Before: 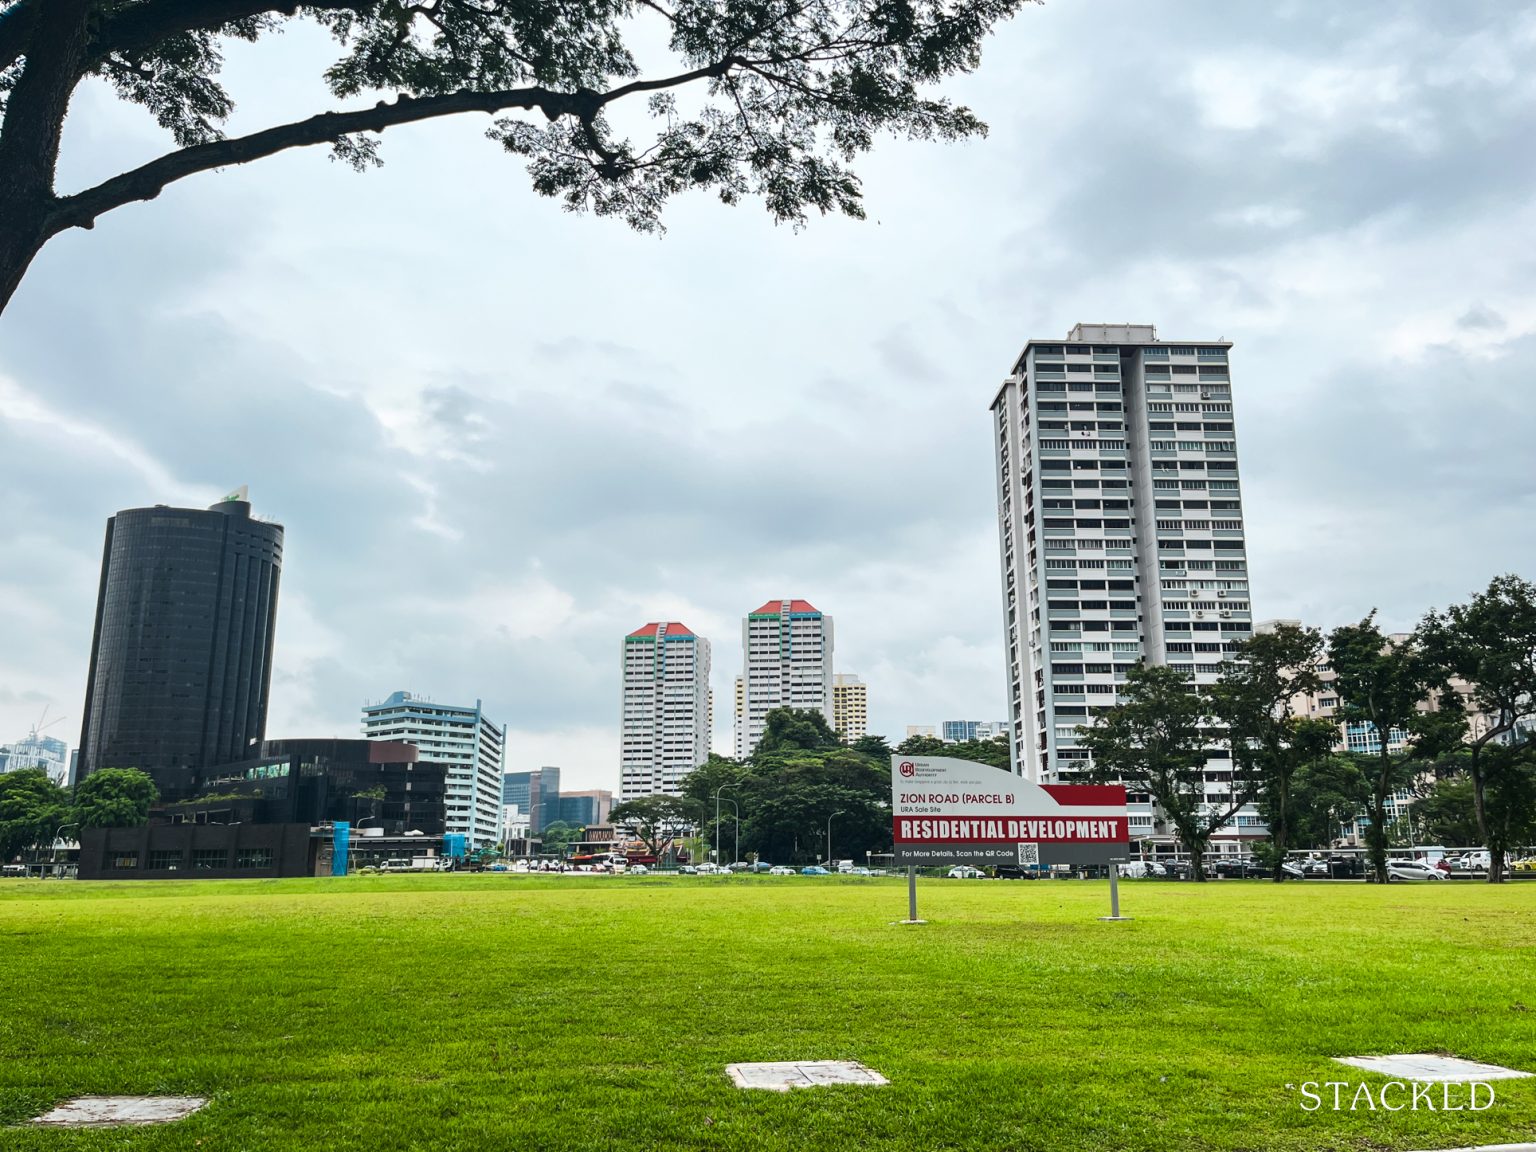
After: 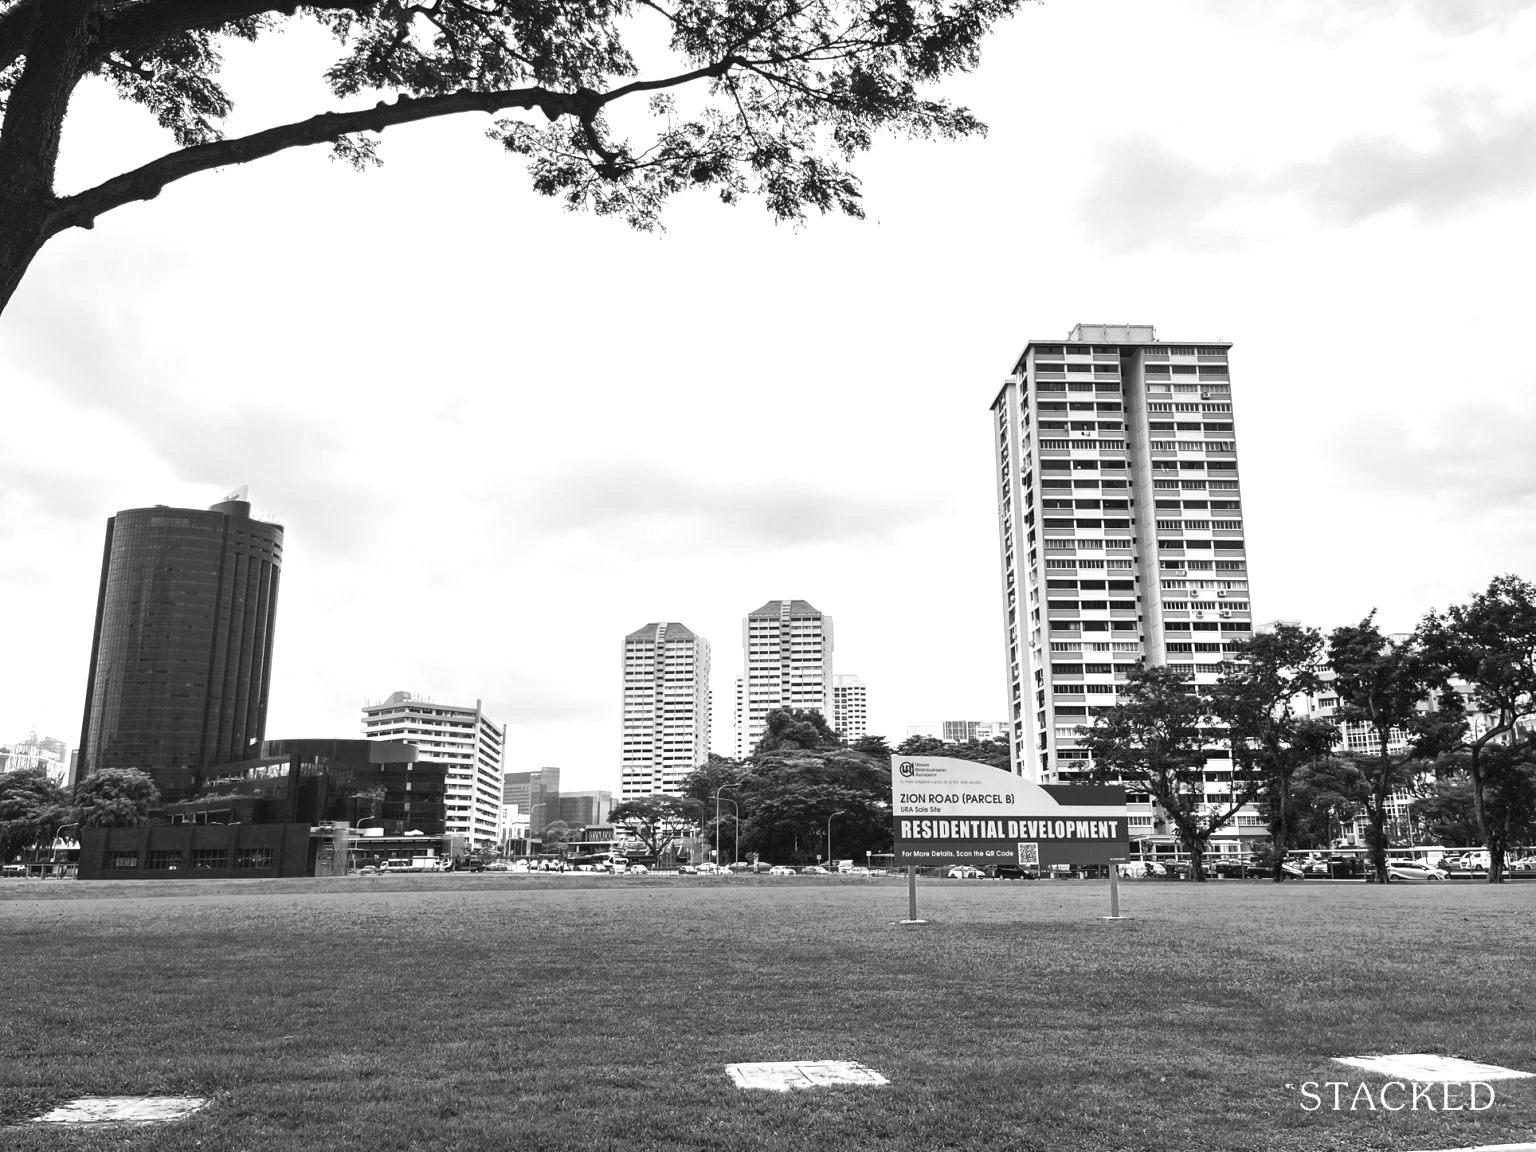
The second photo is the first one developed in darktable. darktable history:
levels: levels [0, 0.43, 0.859]
monochrome: a -11.7, b 1.62, size 0.5, highlights 0.38
exposure: exposure 0.081 EV, compensate highlight preservation false
local contrast: mode bilateral grid, contrast 10, coarseness 25, detail 110%, midtone range 0.2
